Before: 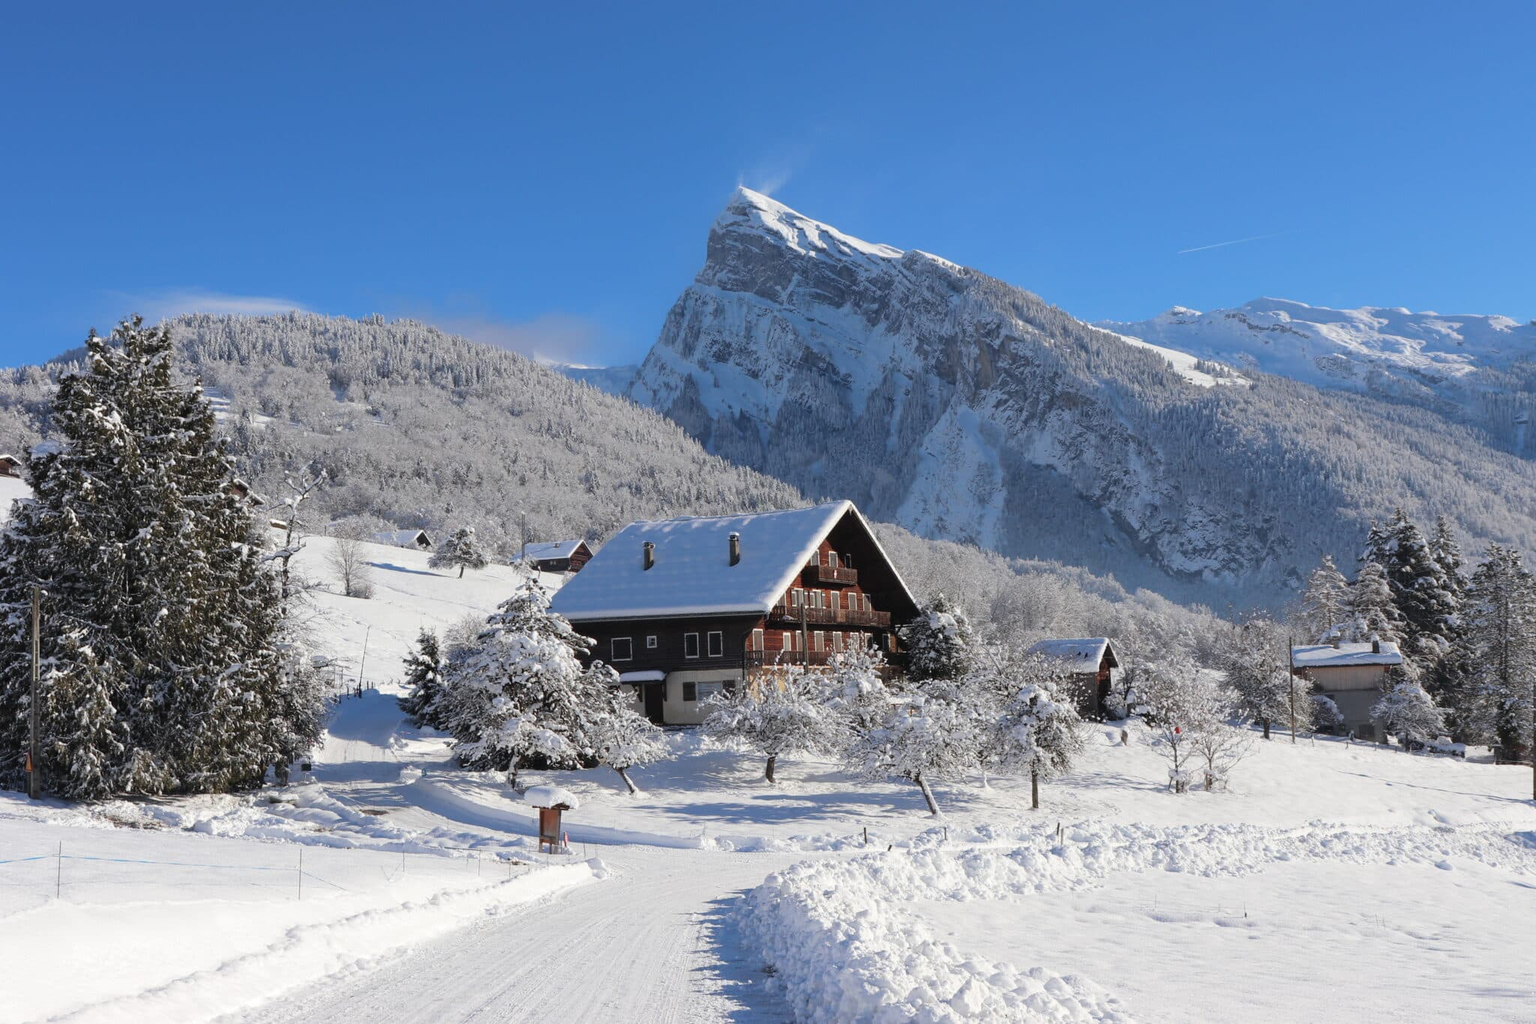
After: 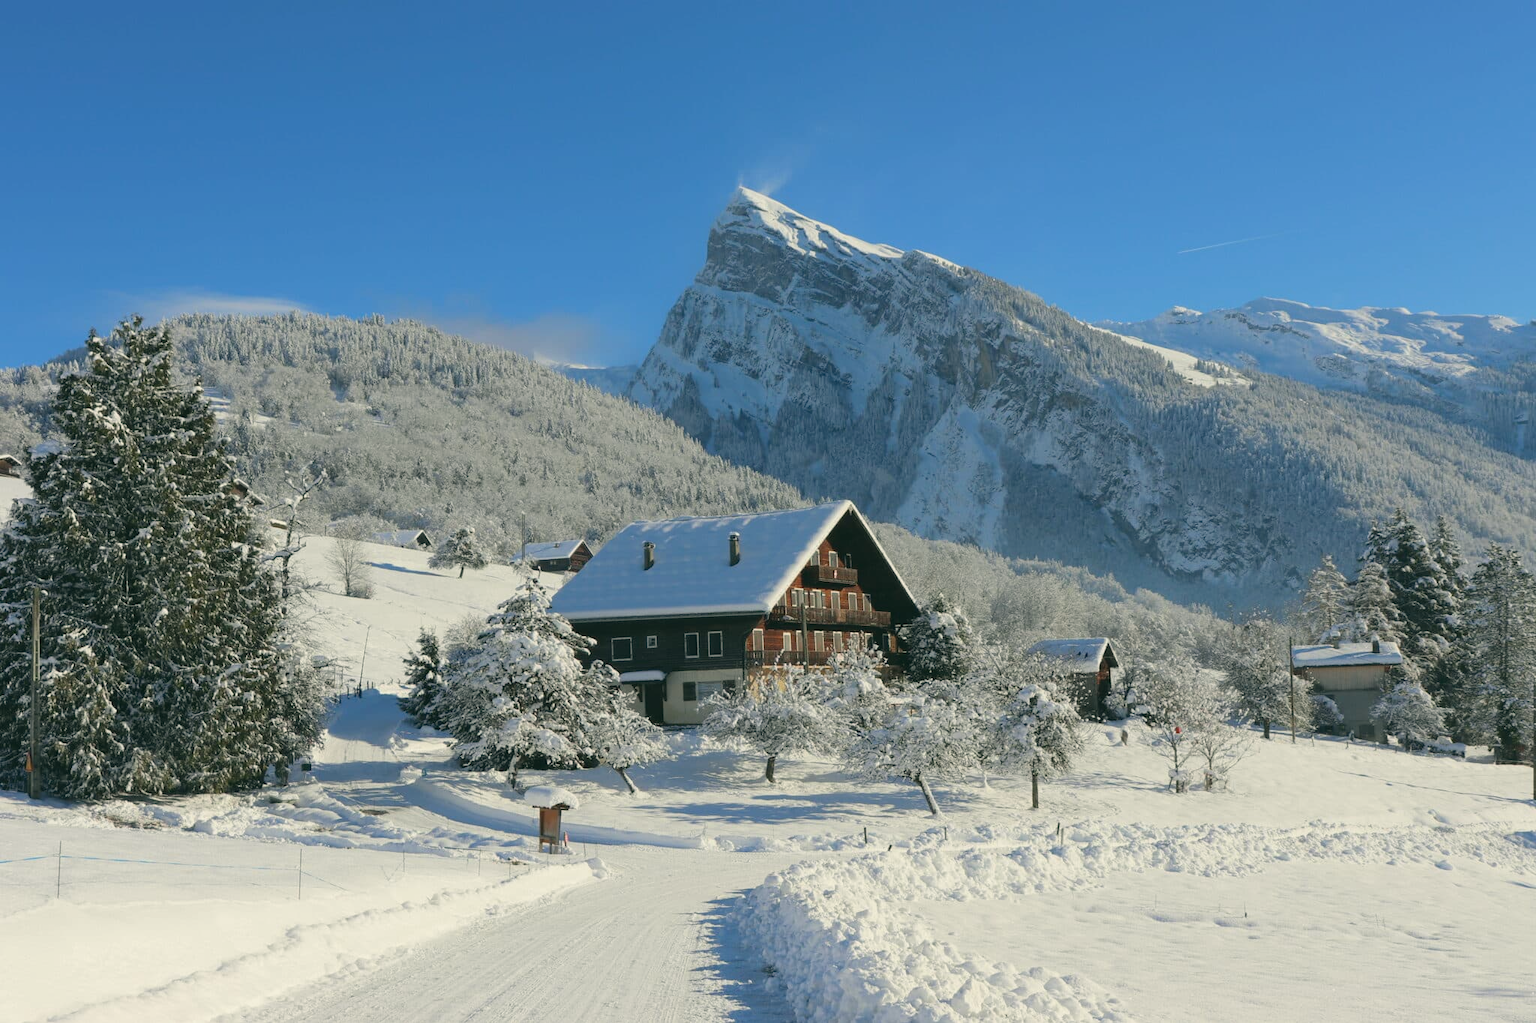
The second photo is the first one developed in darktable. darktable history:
contrast brightness saturation: contrast -0.11
color correction: highlights a* -0.482, highlights b* 9.48, shadows a* -9.48, shadows b* 0.803
